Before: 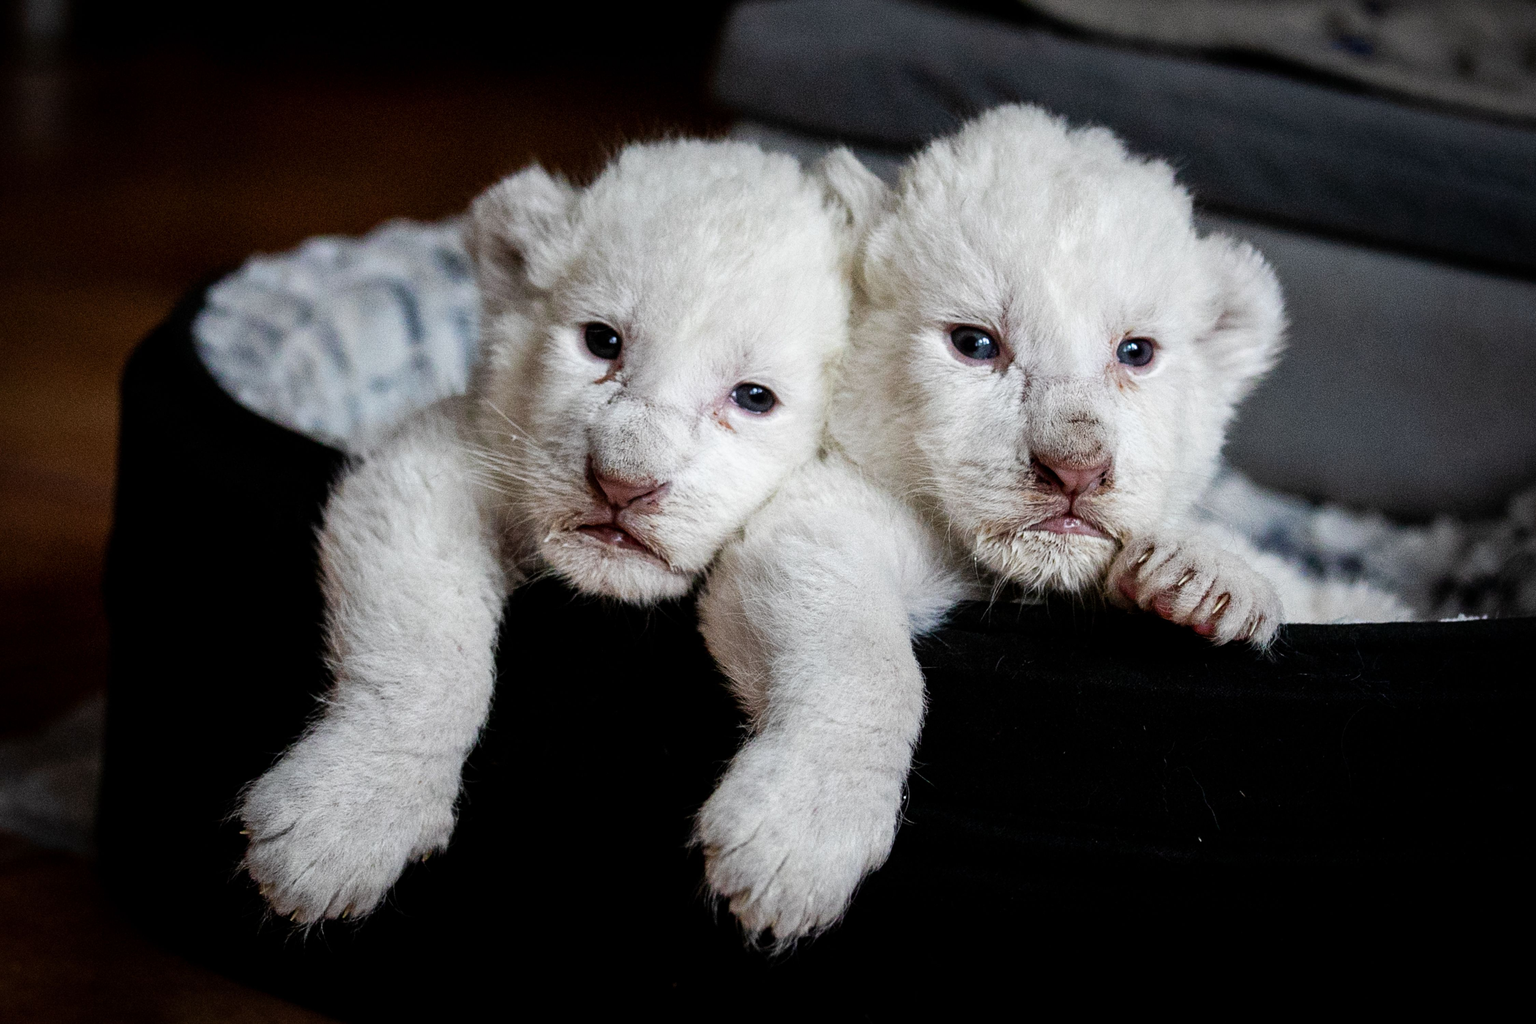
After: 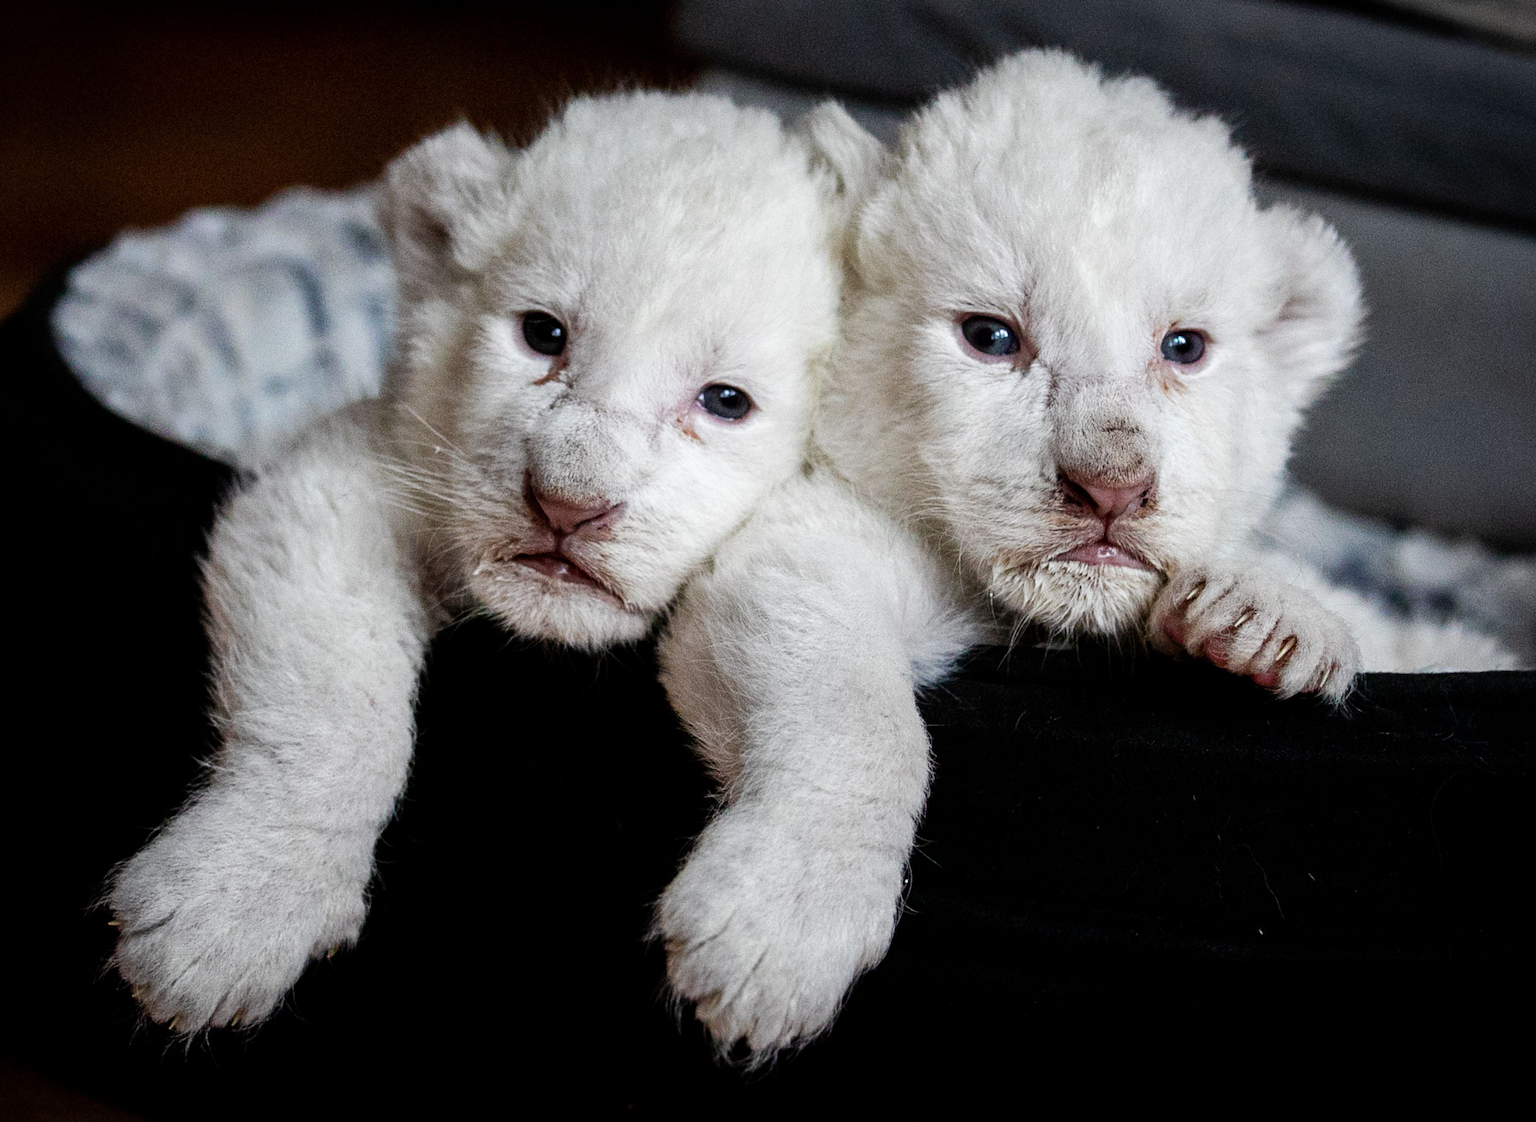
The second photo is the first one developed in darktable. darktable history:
crop: left 9.777%, top 6.219%, right 6.906%, bottom 2.326%
